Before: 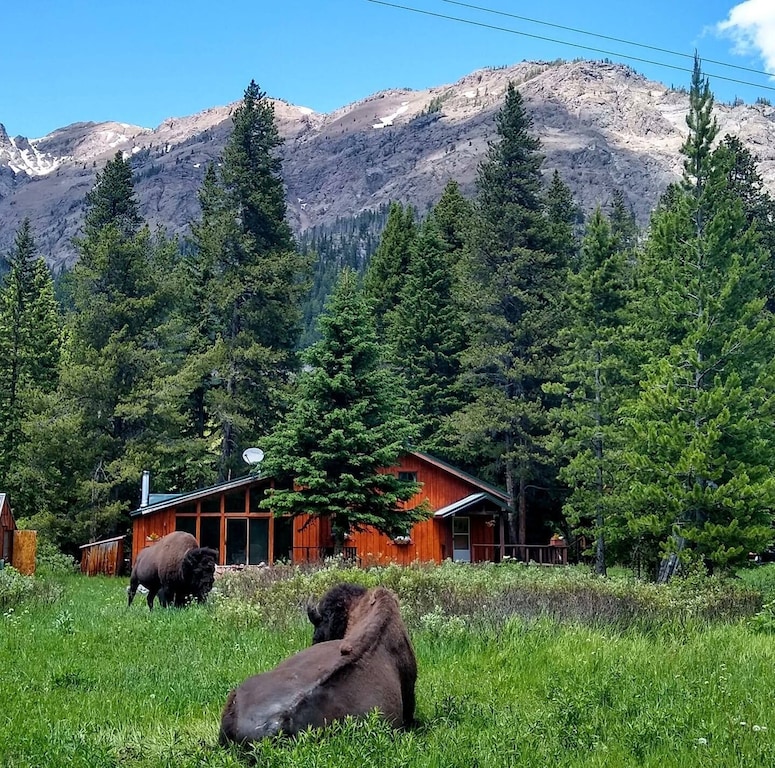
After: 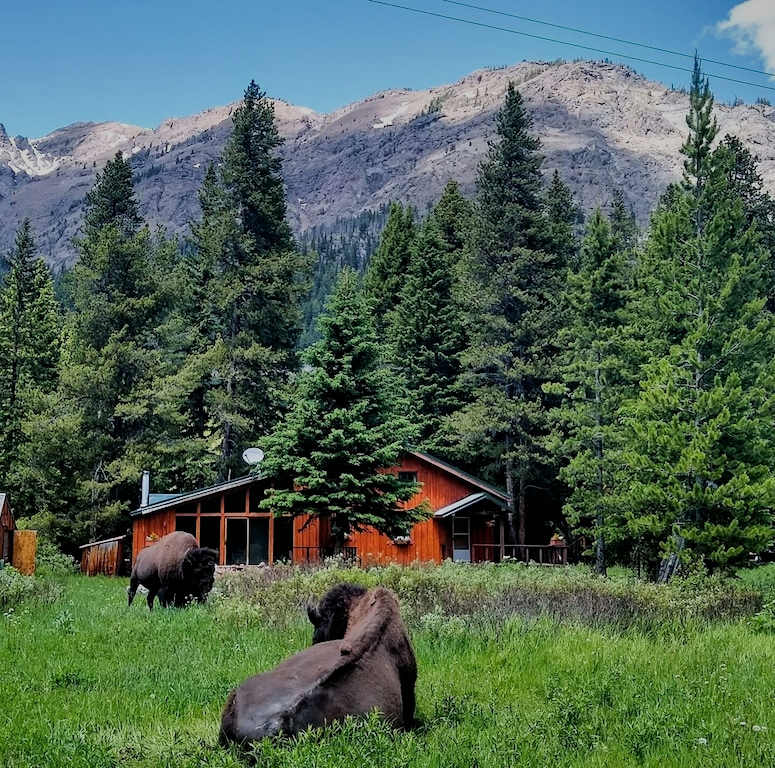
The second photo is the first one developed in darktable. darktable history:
shadows and highlights: white point adjustment -3.64, highlights -63.34, highlights color adjustment 42%, soften with gaussian
filmic rgb: black relative exposure -7.65 EV, white relative exposure 4.56 EV, hardness 3.61, contrast 1.05
